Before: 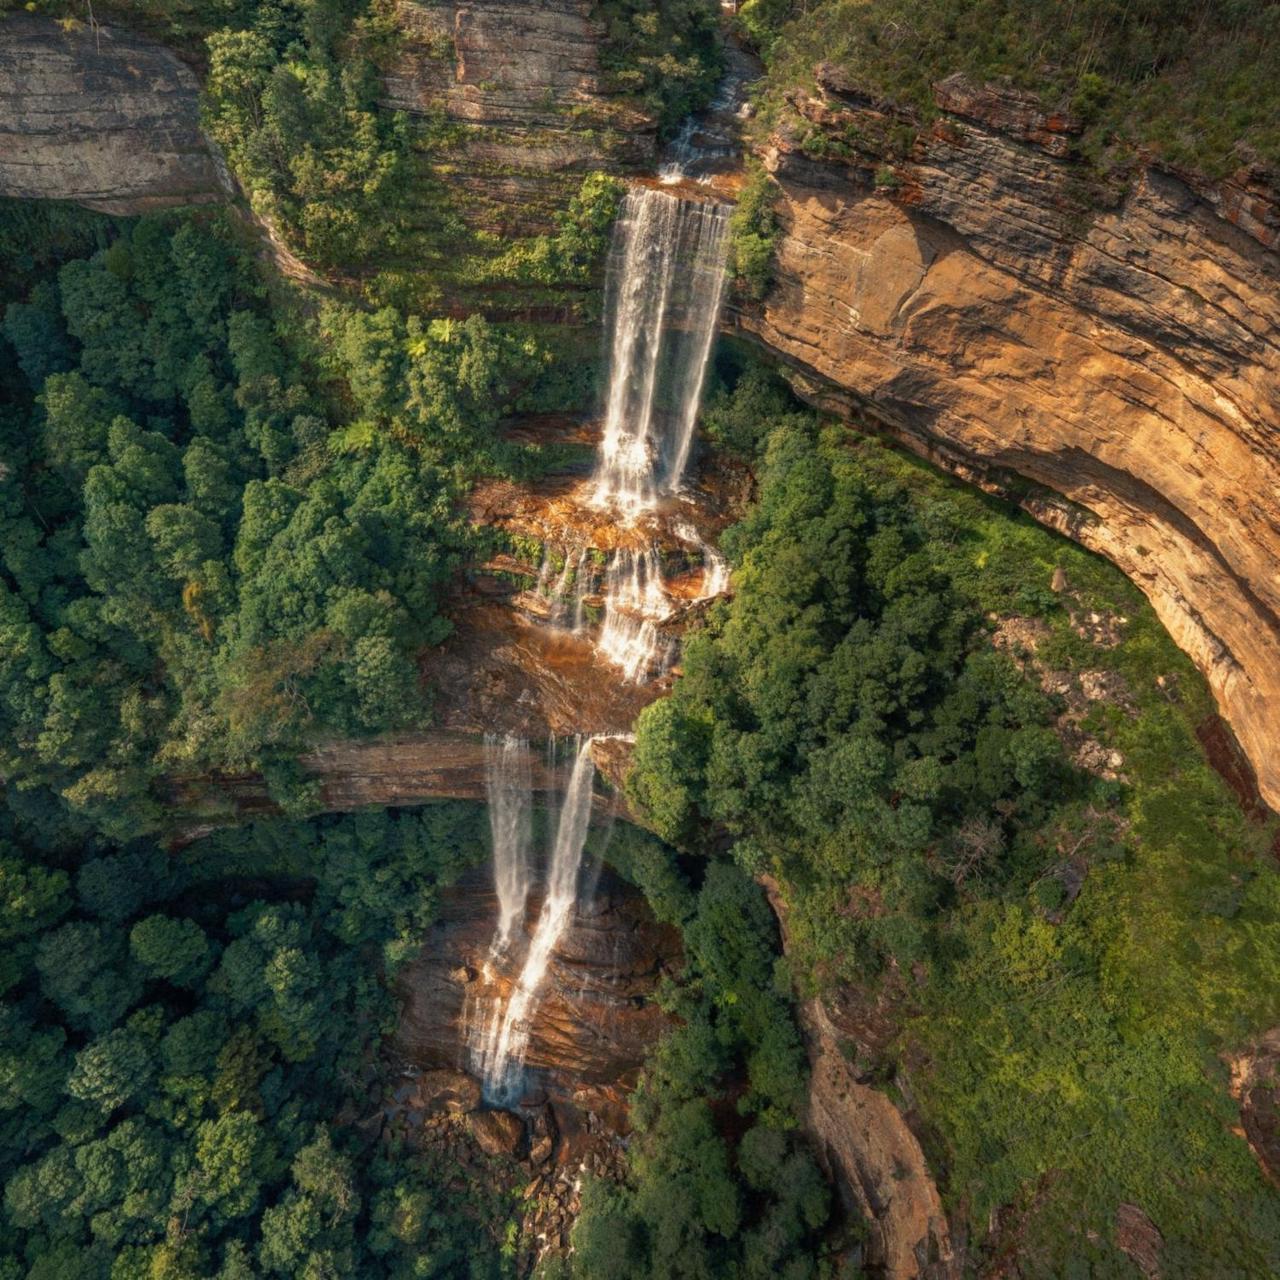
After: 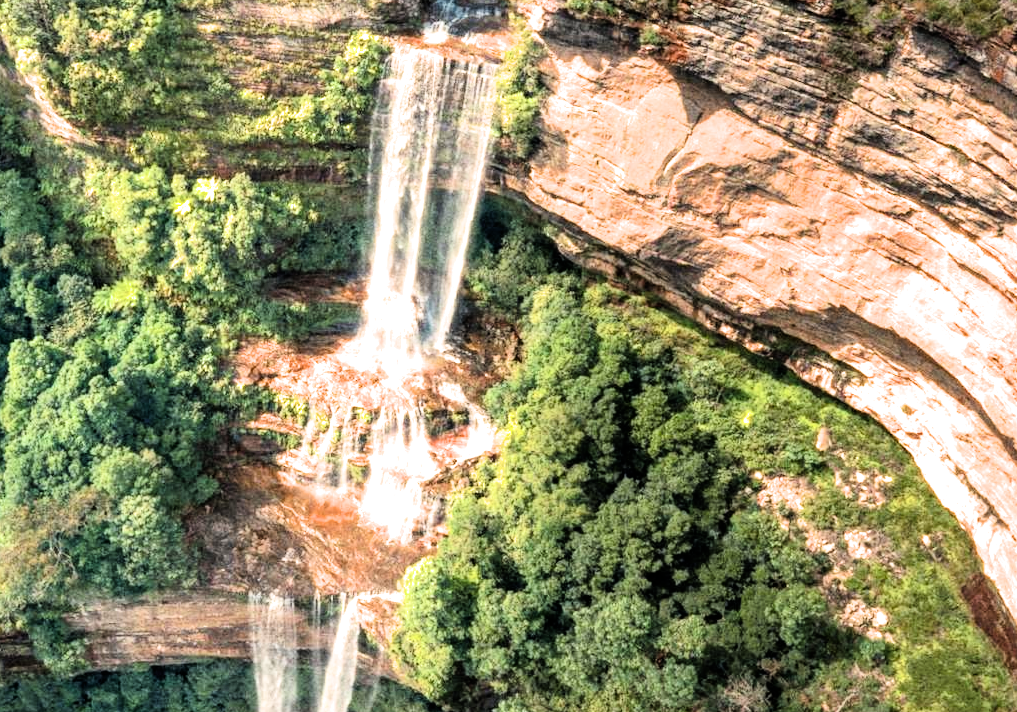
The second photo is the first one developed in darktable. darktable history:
crop: left 18.38%, top 11.092%, right 2.134%, bottom 33.217%
exposure: black level correction 0, exposure 1.7 EV, compensate exposure bias true, compensate highlight preservation false
filmic rgb: black relative exposure -5.42 EV, white relative exposure 2.85 EV, dynamic range scaling -37.73%, hardness 4, contrast 1.605, highlights saturation mix -0.93%
